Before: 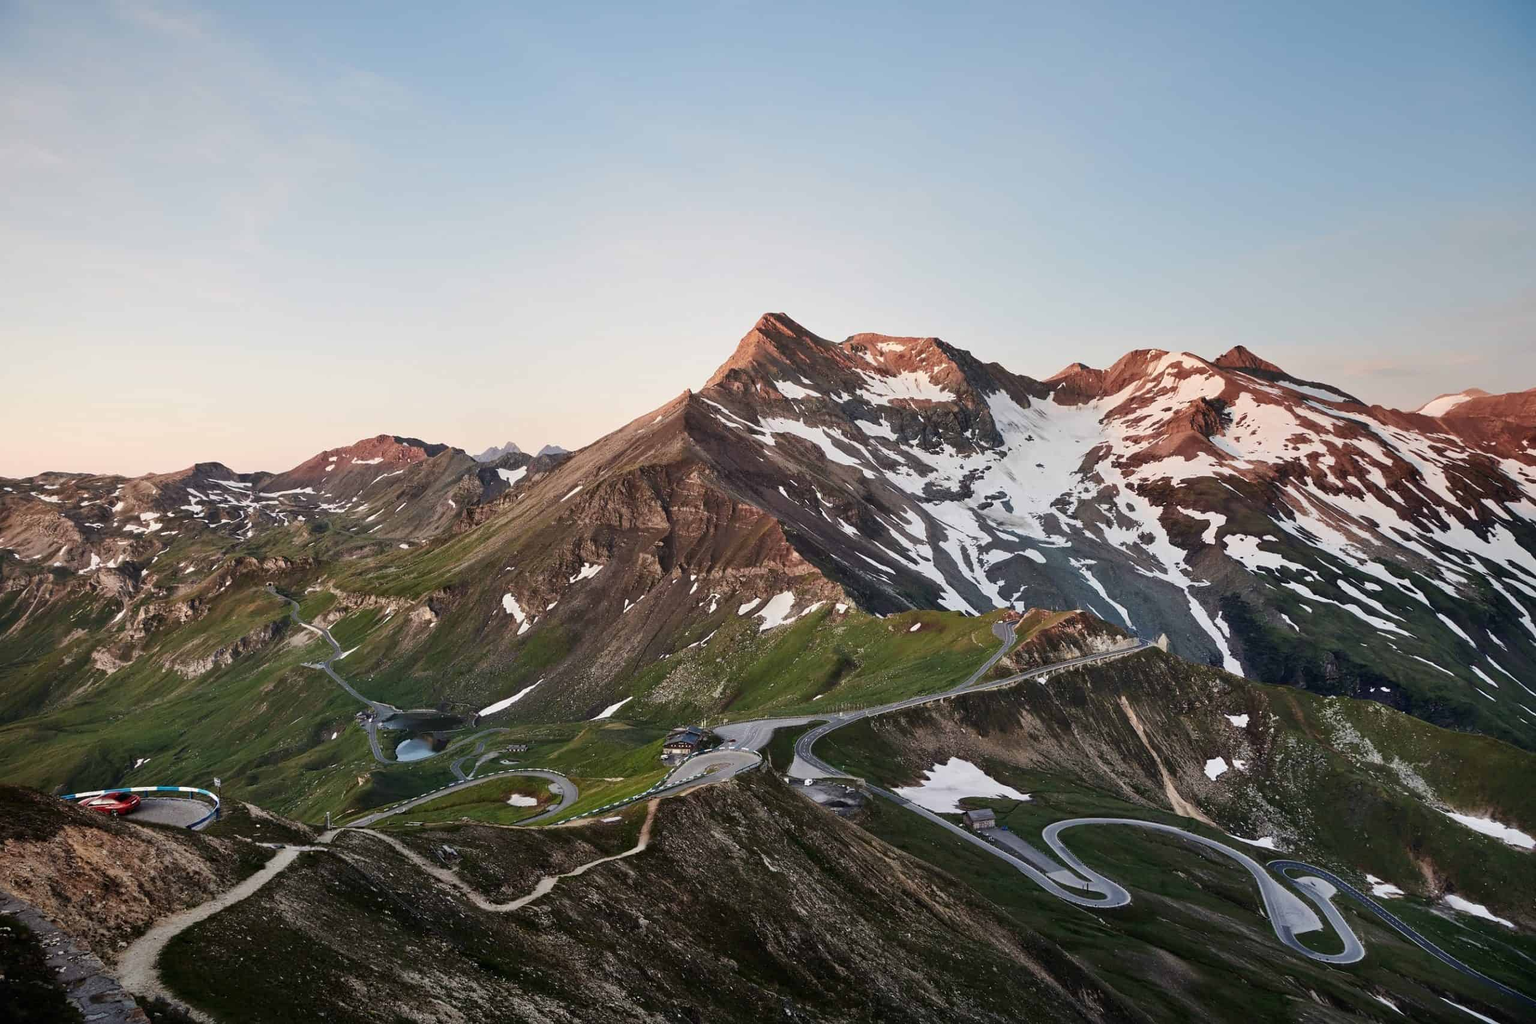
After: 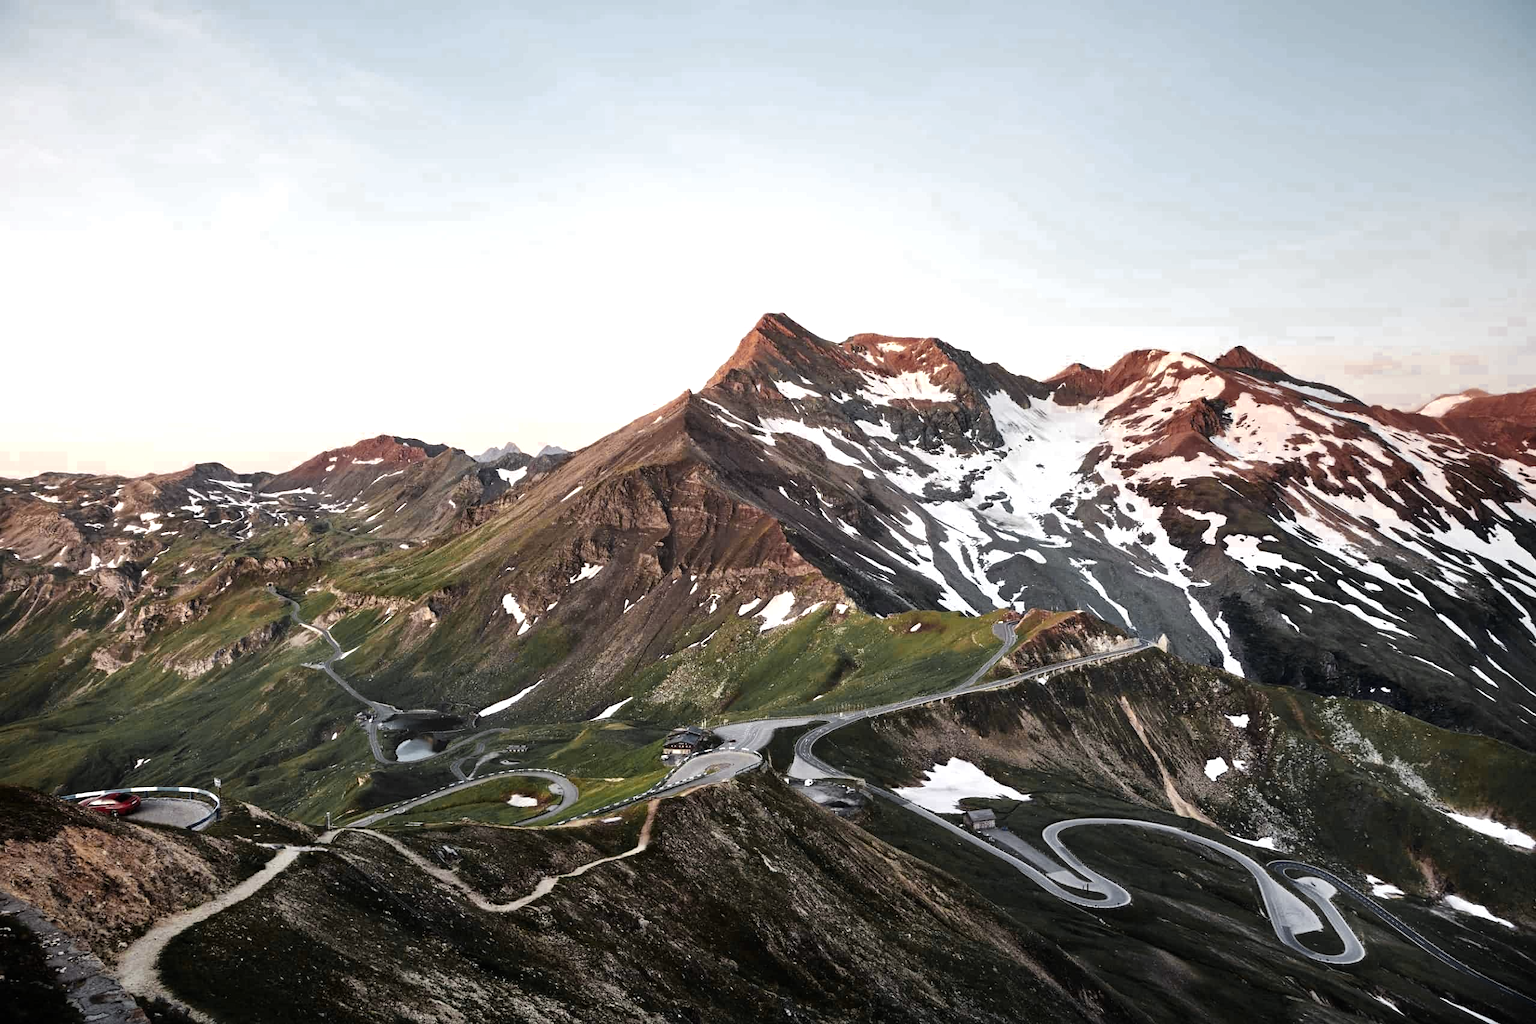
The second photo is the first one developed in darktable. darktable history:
color zones: curves: ch0 [(0.035, 0.242) (0.25, 0.5) (0.384, 0.214) (0.488, 0.255) (0.75, 0.5)]; ch1 [(0.063, 0.379) (0.25, 0.5) (0.354, 0.201) (0.489, 0.085) (0.729, 0.271)]; ch2 [(0.25, 0.5) (0.38, 0.517) (0.442, 0.51) (0.735, 0.456)], mix 20.99%
tone equalizer: -8 EV -0.717 EV, -7 EV -0.701 EV, -6 EV -0.591 EV, -5 EV -0.386 EV, -3 EV 0.392 EV, -2 EV 0.6 EV, -1 EV 0.68 EV, +0 EV 0.721 EV
